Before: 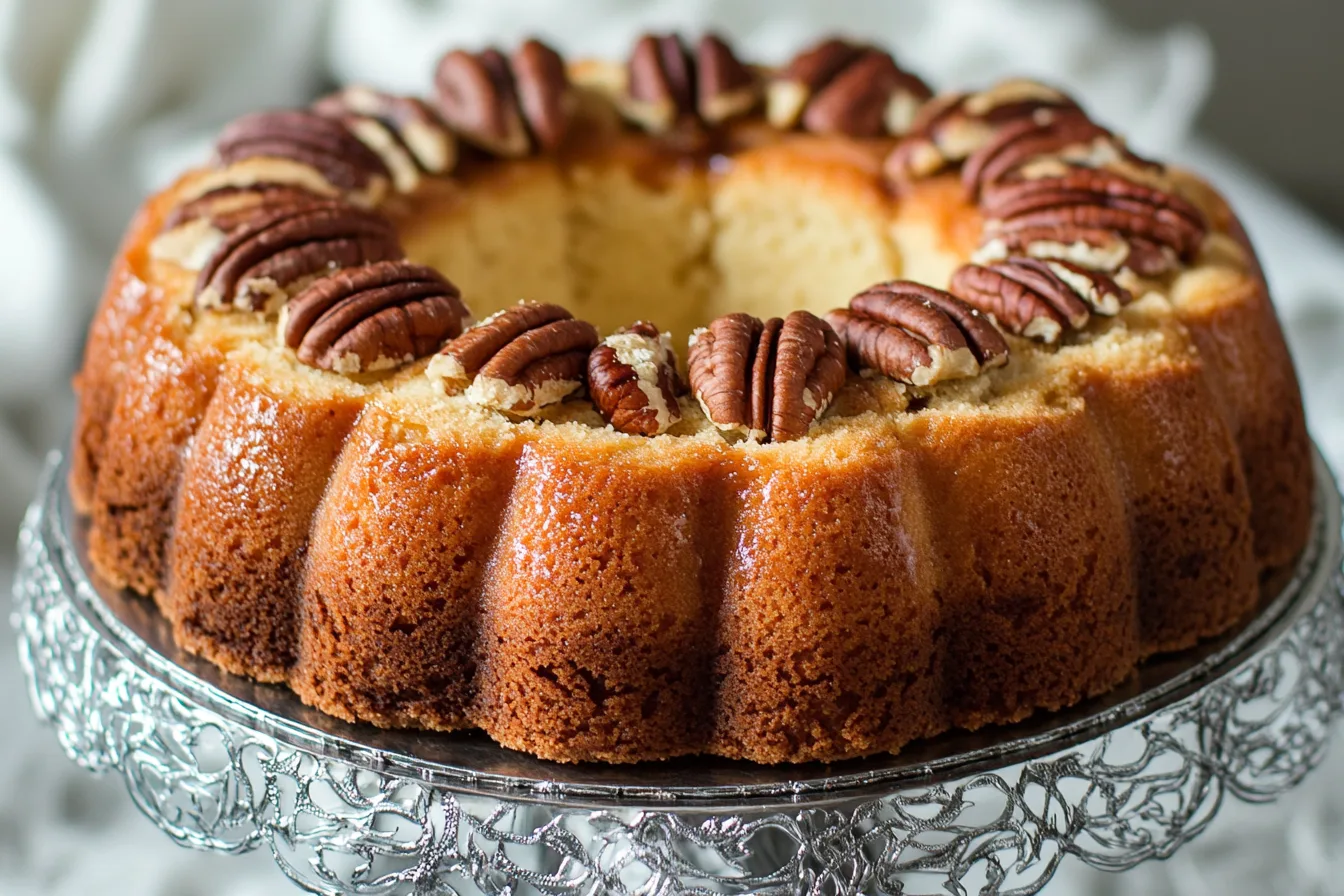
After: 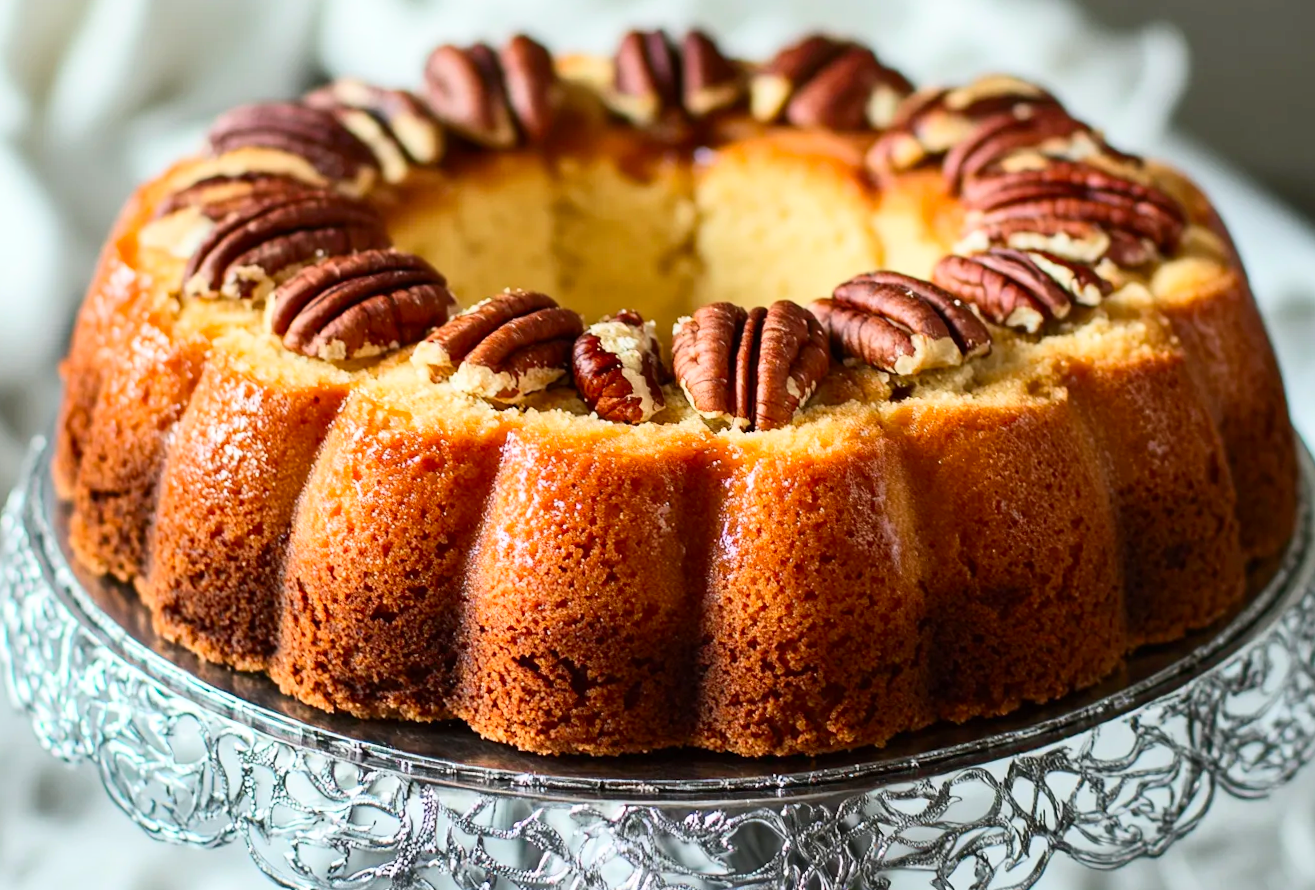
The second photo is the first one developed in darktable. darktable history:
contrast brightness saturation: contrast 0.23, brightness 0.1, saturation 0.29
rotate and perspective: rotation 0.226°, lens shift (vertical) -0.042, crop left 0.023, crop right 0.982, crop top 0.006, crop bottom 0.994
exposure: compensate highlight preservation false
